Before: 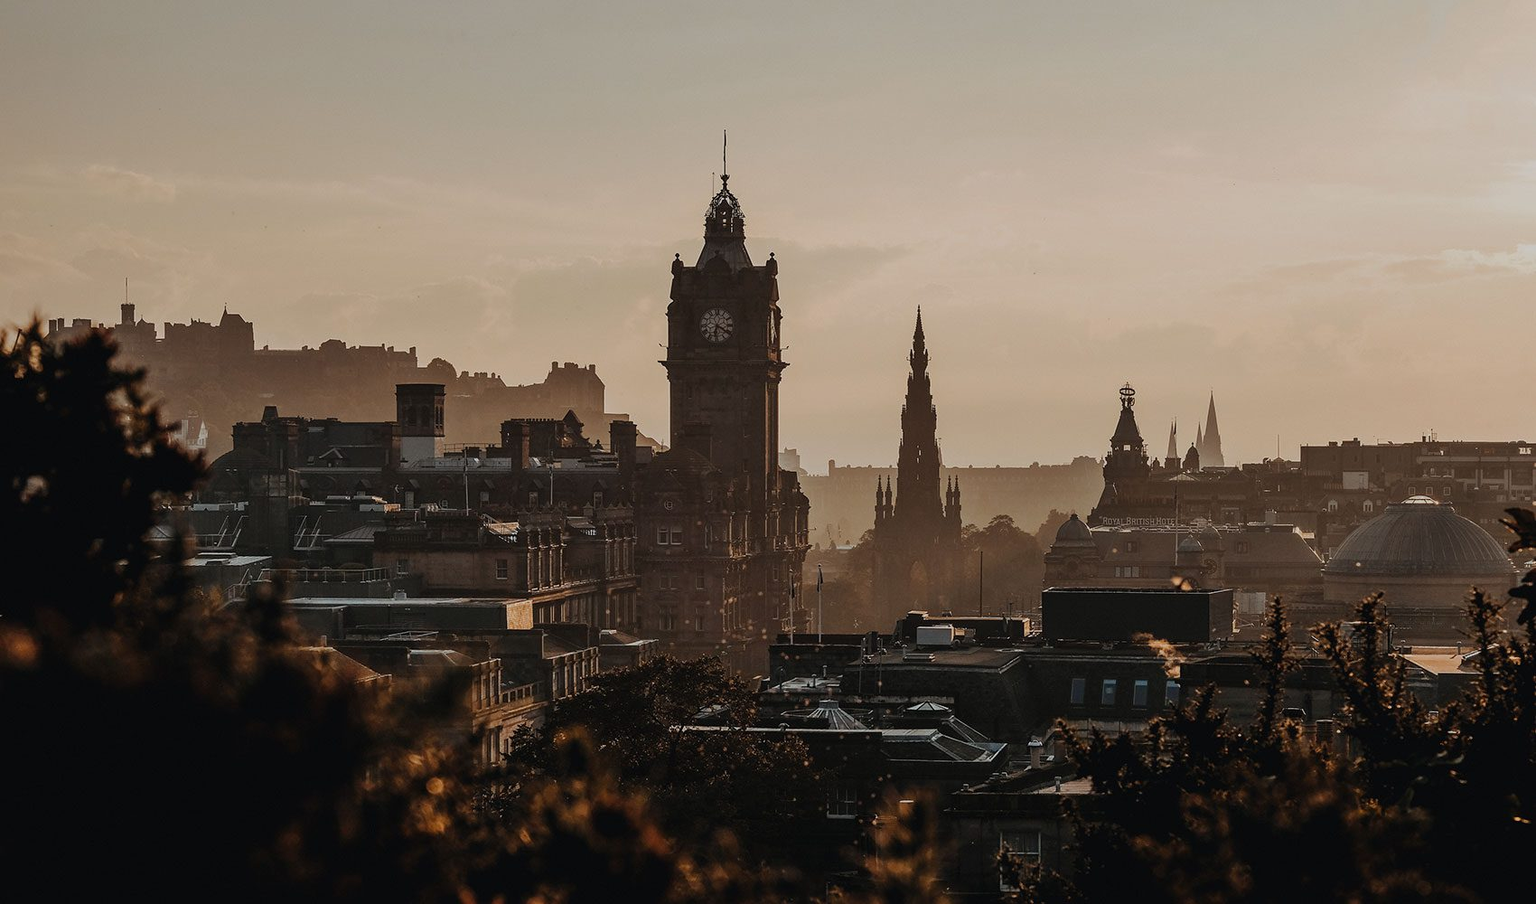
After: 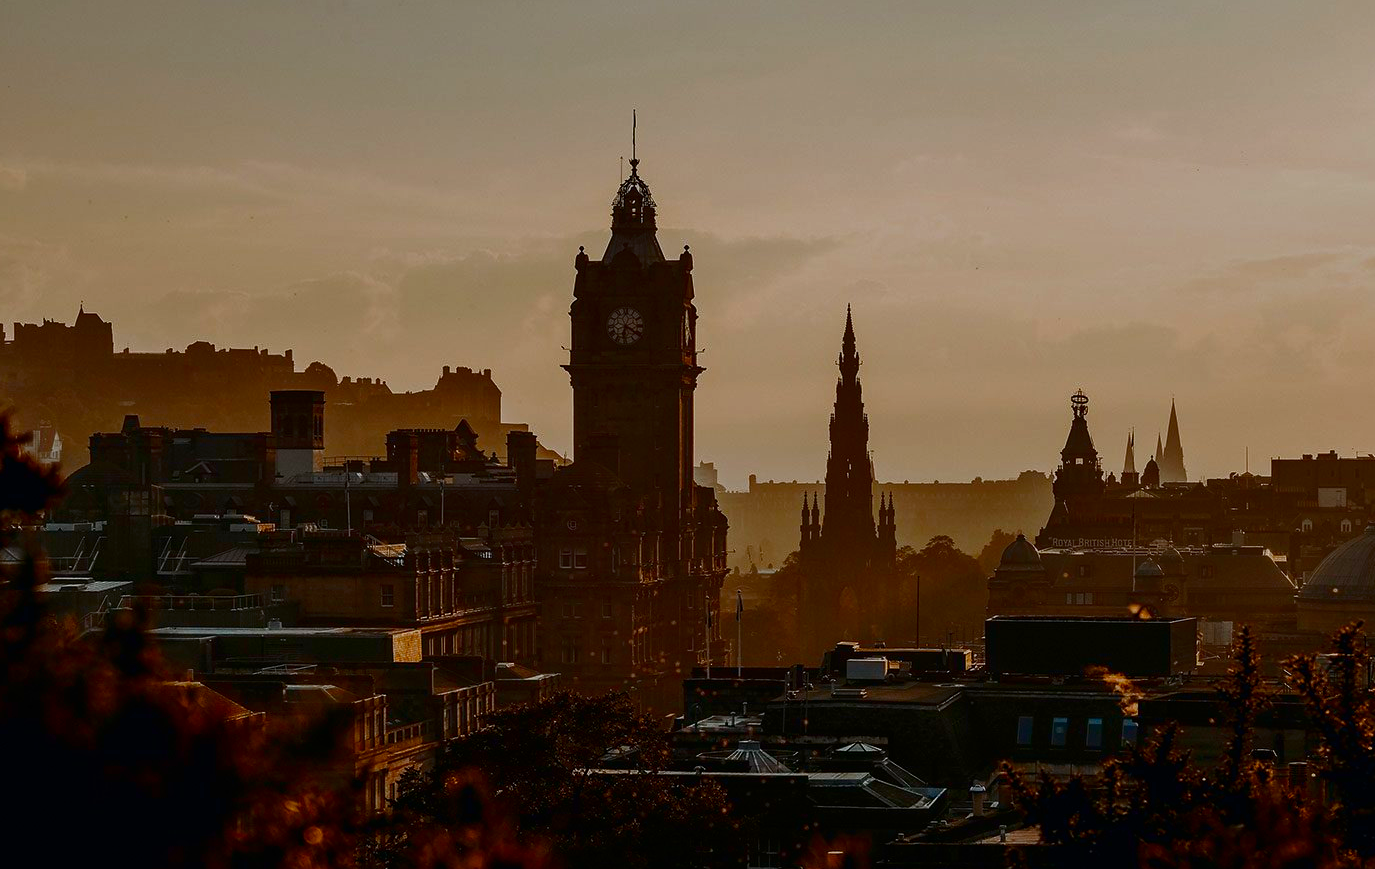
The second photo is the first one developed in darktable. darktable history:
contrast brightness saturation: brightness -0.25, saturation 0.2
color balance rgb: perceptual saturation grading › global saturation 35%, perceptual saturation grading › highlights -25%, perceptual saturation grading › shadows 50%
crop: left 9.929%, top 3.475%, right 9.188%, bottom 9.529%
